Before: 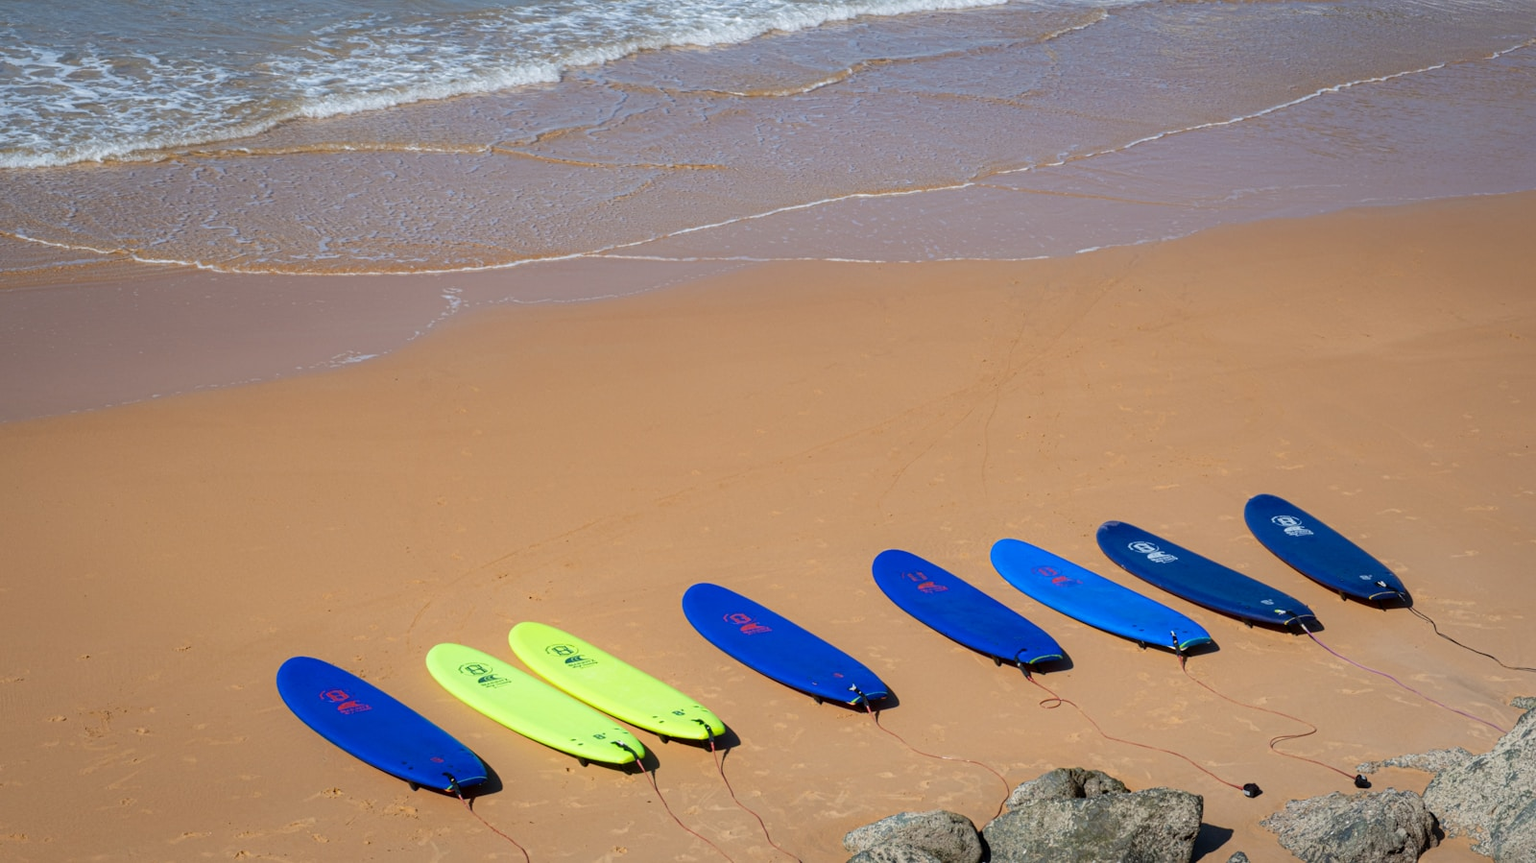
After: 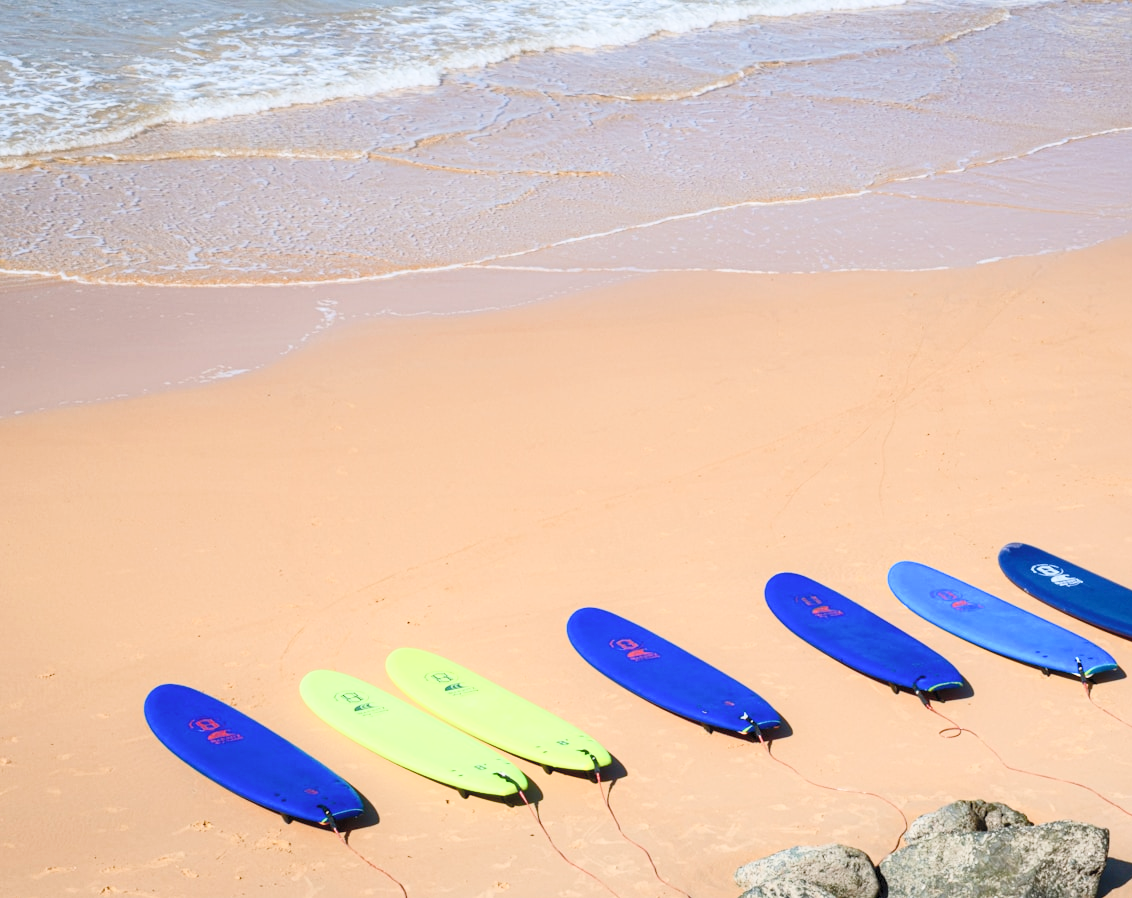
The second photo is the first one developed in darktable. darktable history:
contrast brightness saturation: contrast 0.39, brightness 0.53
color balance rgb: shadows lift › chroma 1%, shadows lift › hue 113°, highlights gain › chroma 0.2%, highlights gain › hue 333°, perceptual saturation grading › global saturation 20%, perceptual saturation grading › highlights -50%, perceptual saturation grading › shadows 25%, contrast -10%
crop and rotate: left 9.061%, right 20.142%
